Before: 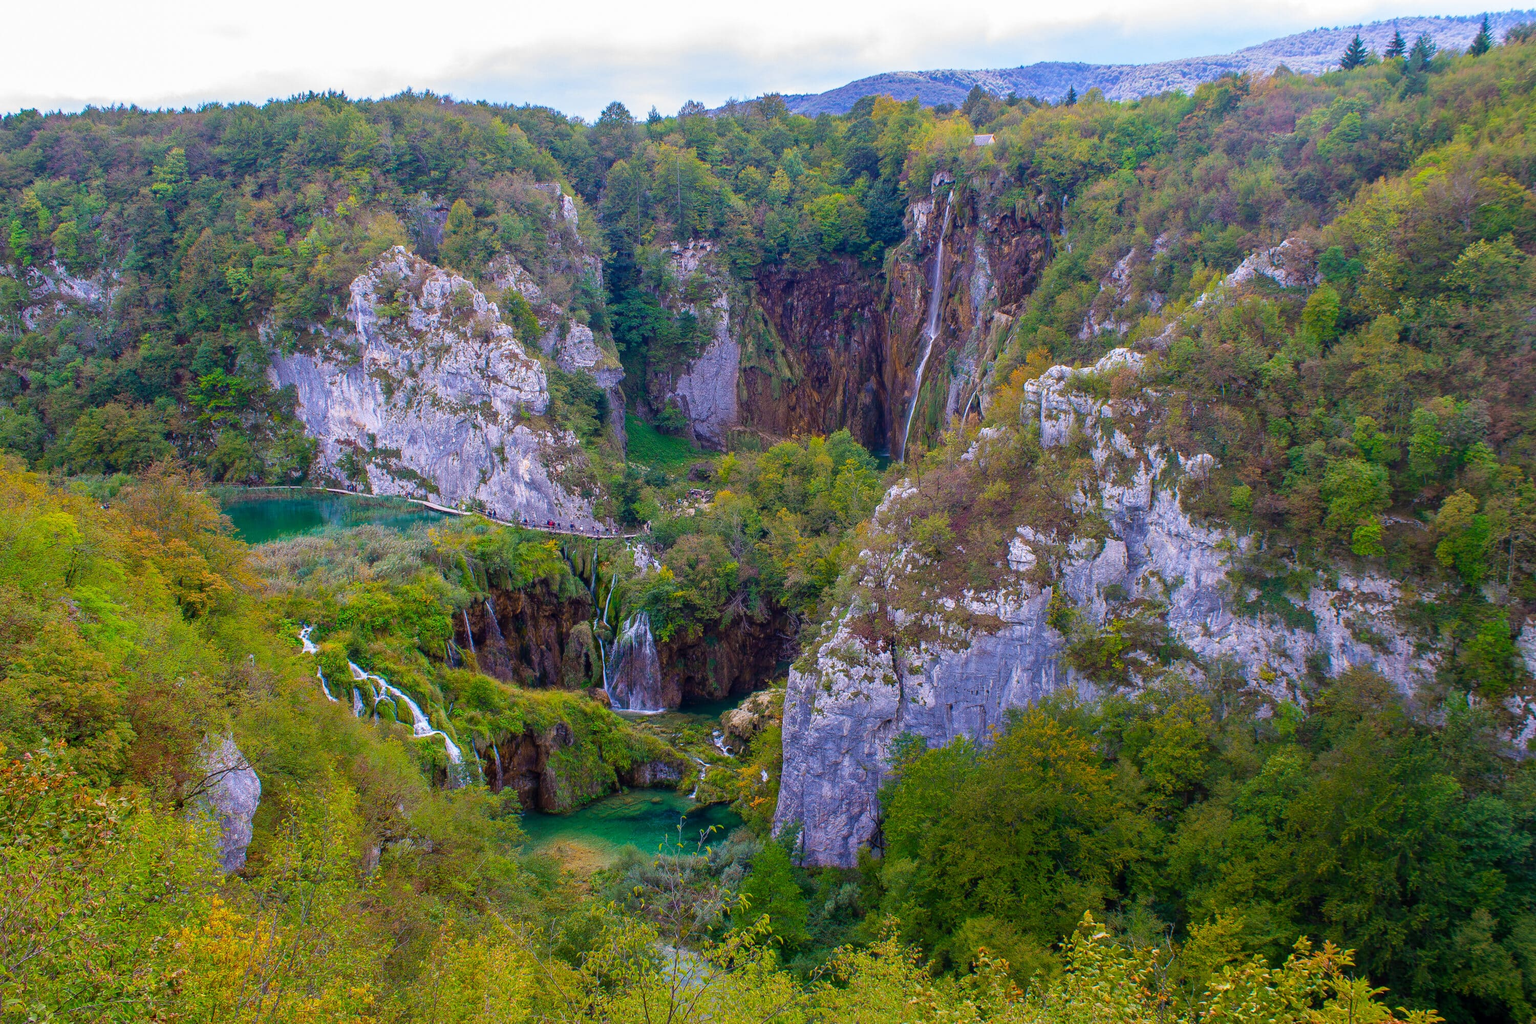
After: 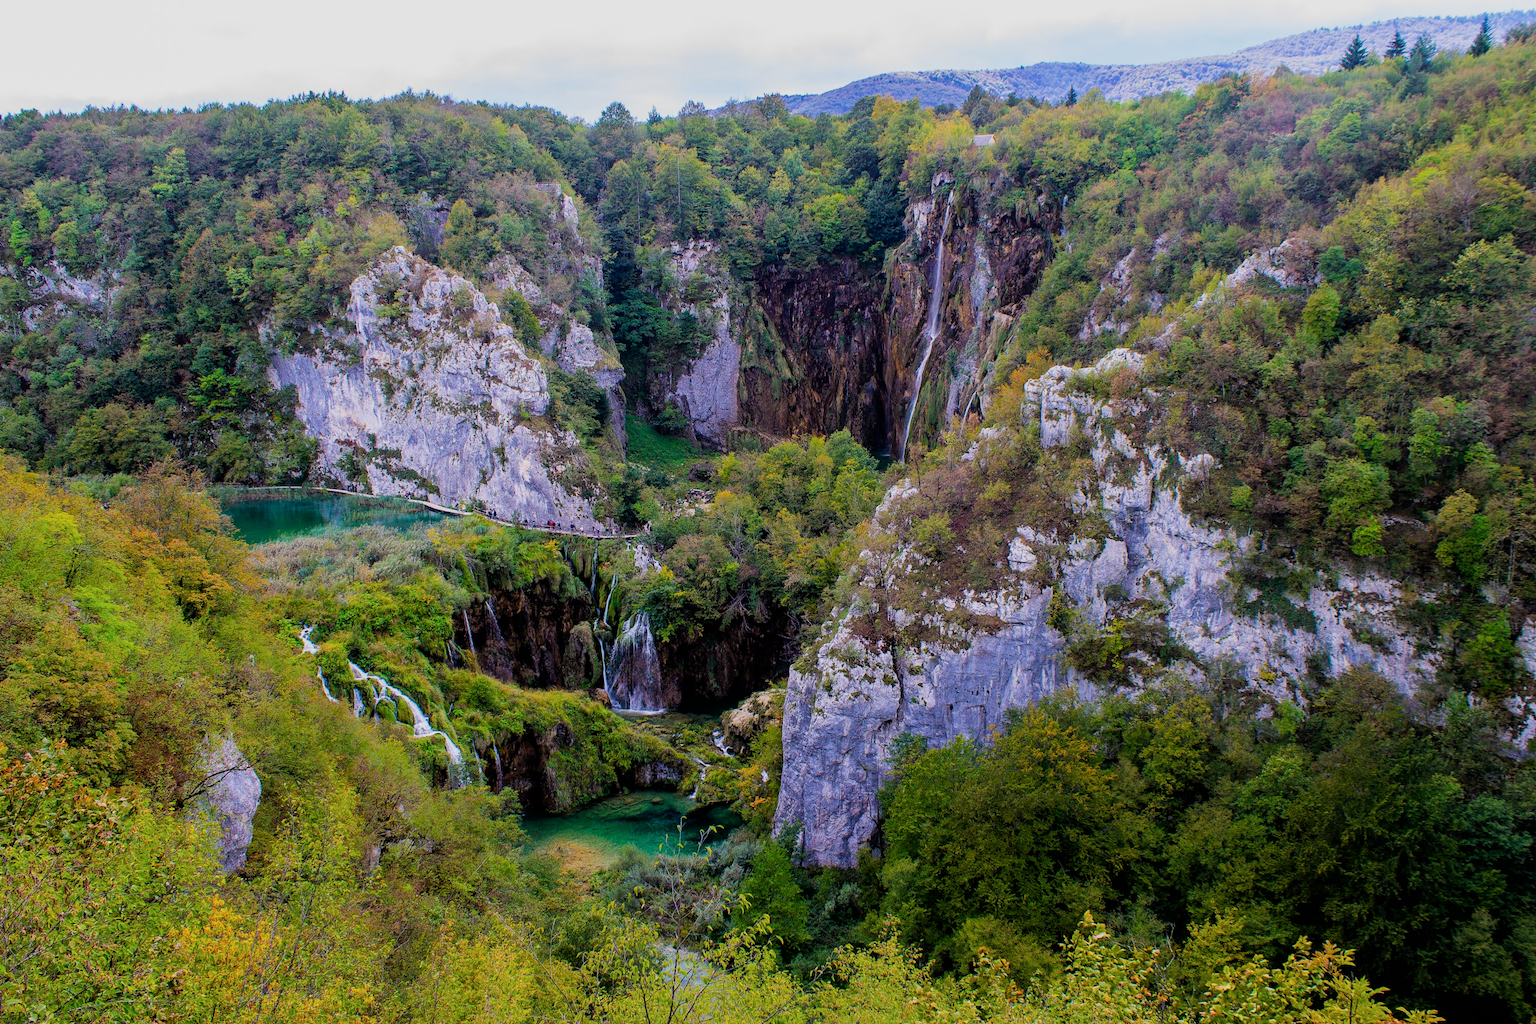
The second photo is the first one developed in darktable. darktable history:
filmic rgb: black relative exposure -5.03 EV, white relative exposure 3.97 EV, hardness 2.89, contrast 1.297, highlights saturation mix -30.42%
